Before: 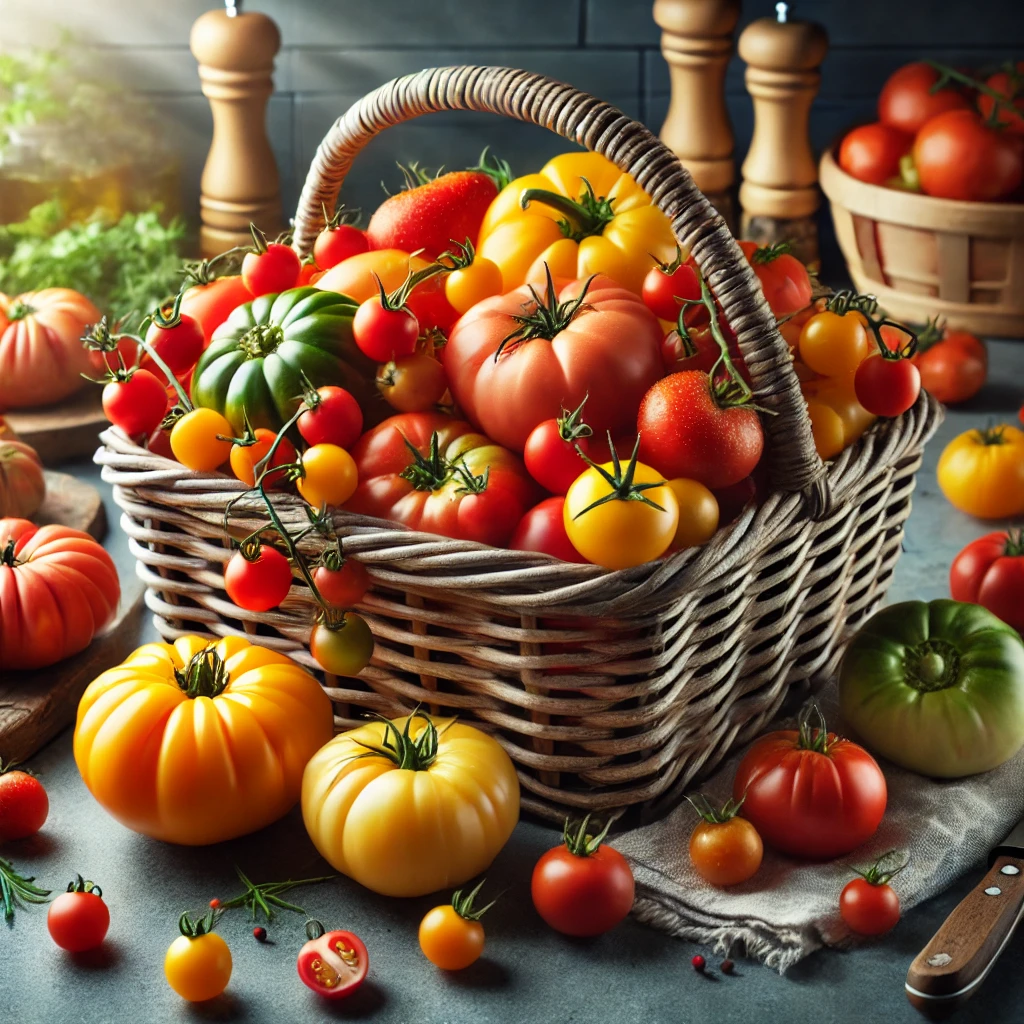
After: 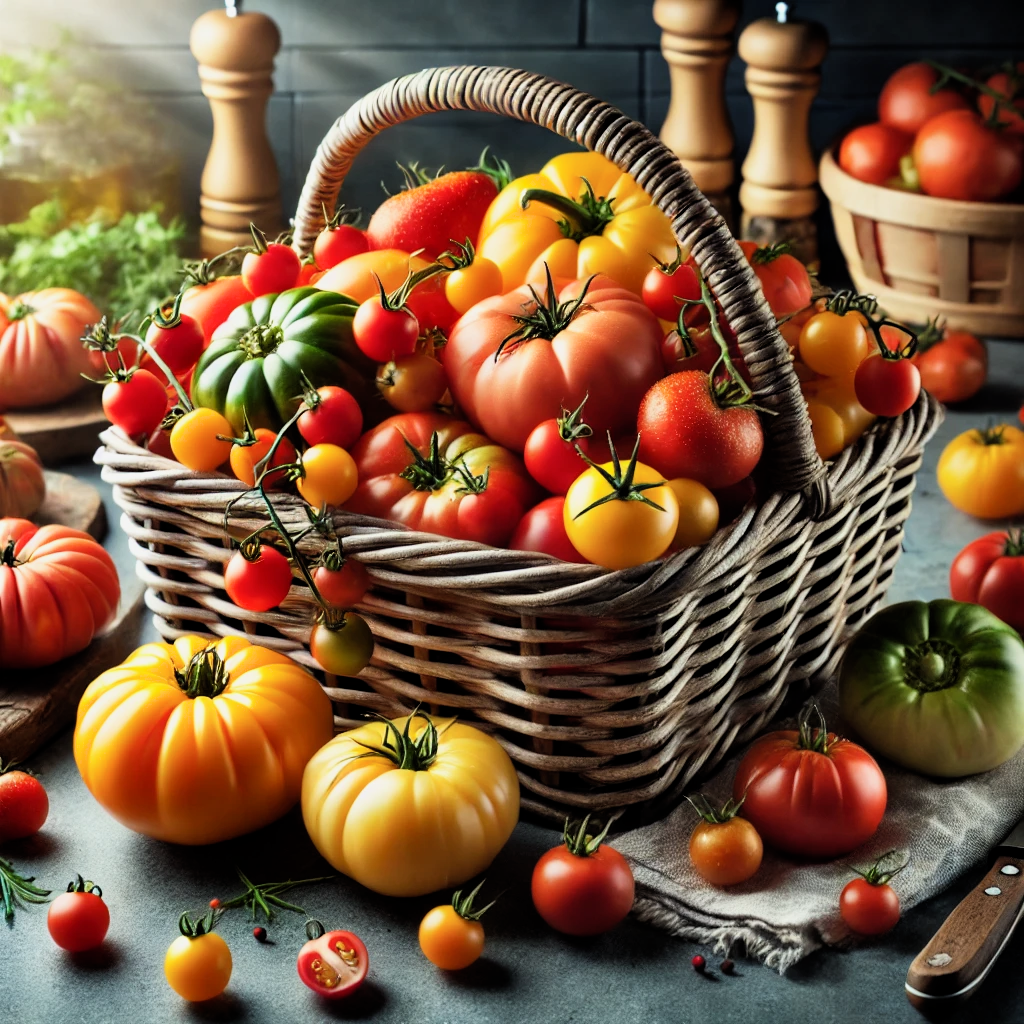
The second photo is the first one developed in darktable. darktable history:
shadows and highlights: shadows 29.38, highlights -29.59, low approximation 0.01, soften with gaussian
filmic rgb: middle gray luminance 21.6%, black relative exposure -14.01 EV, white relative exposure 2.95 EV, target black luminance 0%, hardness 8.85, latitude 60.01%, contrast 1.204, highlights saturation mix 4.95%, shadows ↔ highlights balance 41.97%
